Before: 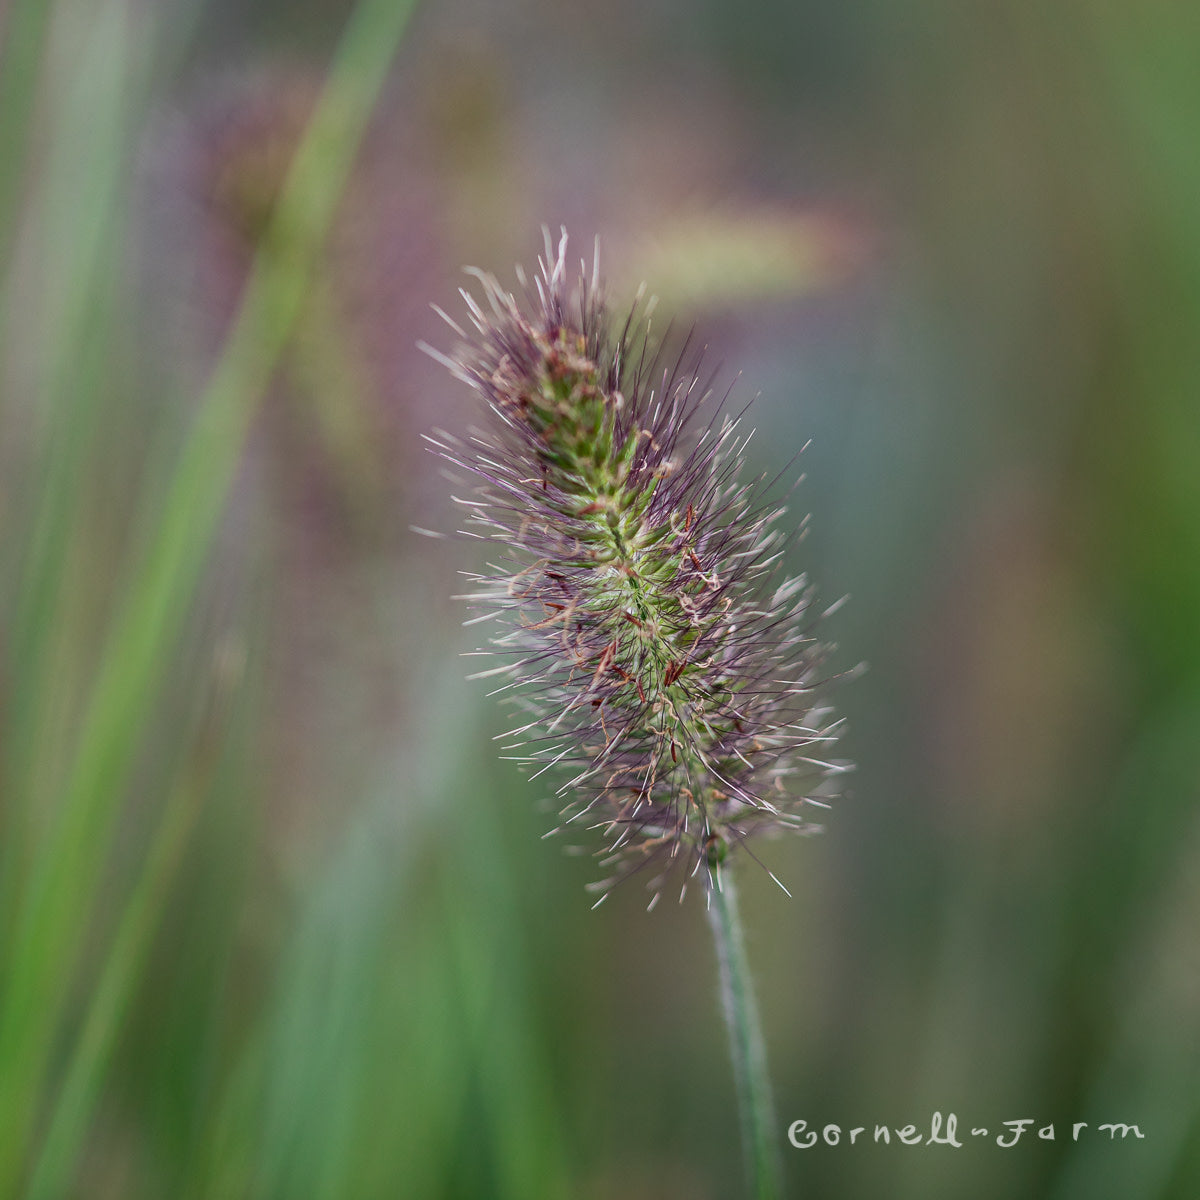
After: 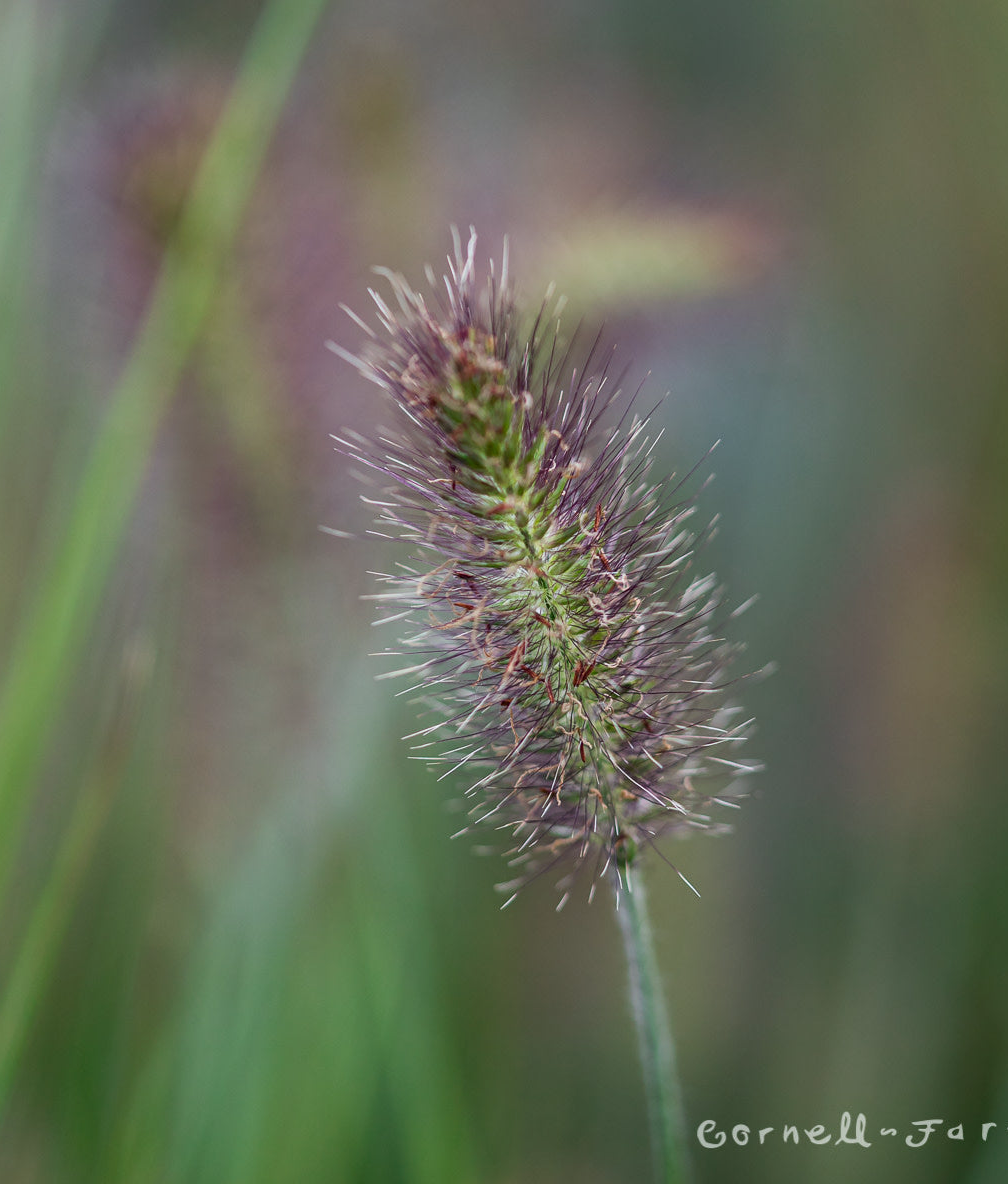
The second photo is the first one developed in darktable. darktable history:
crop: left 7.598%, right 7.873%
white balance: red 0.978, blue 0.999
